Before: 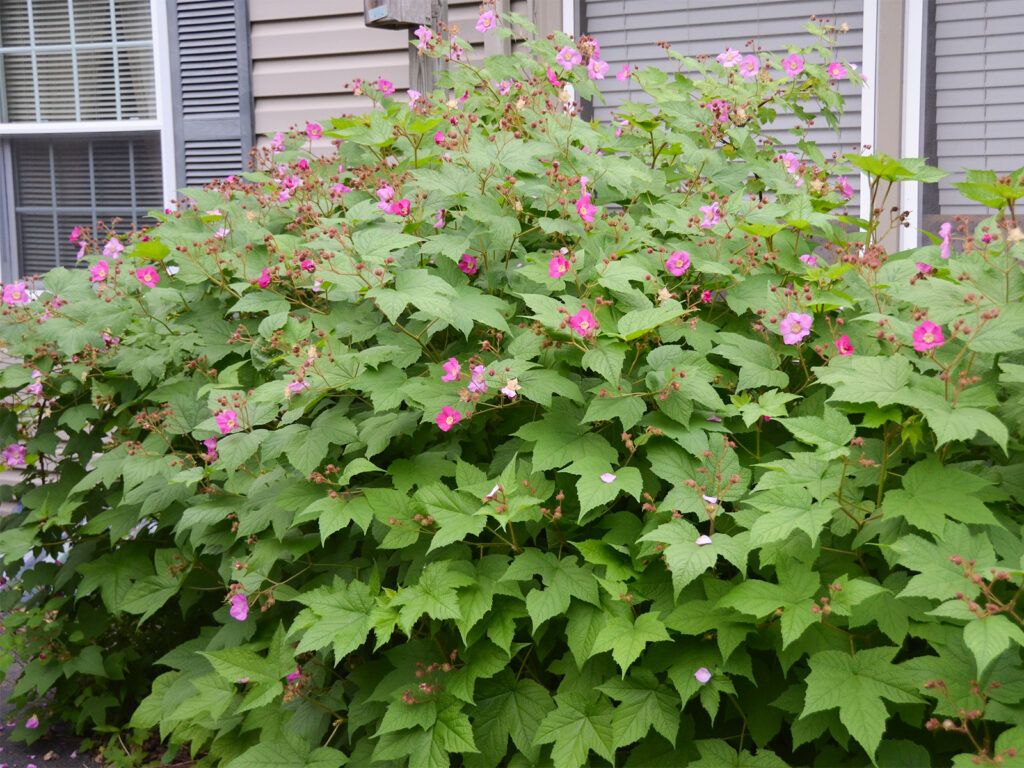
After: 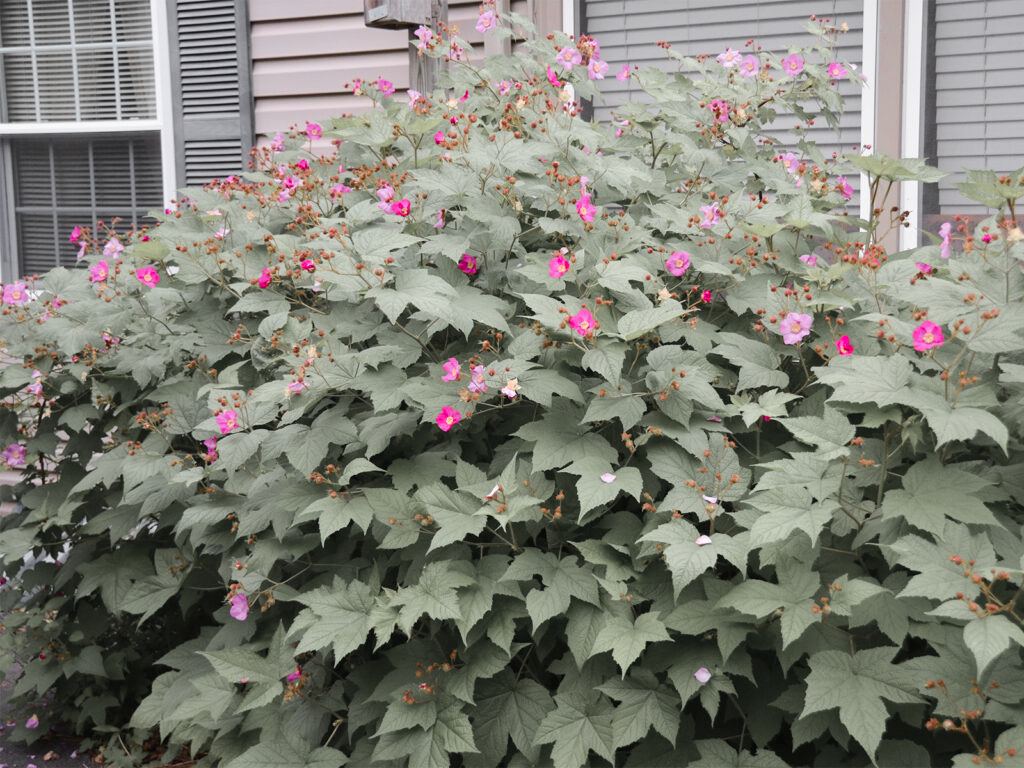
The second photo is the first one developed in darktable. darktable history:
contrast brightness saturation: contrast 0.07
color zones: curves: ch1 [(0, 0.638) (0.193, 0.442) (0.286, 0.15) (0.429, 0.14) (0.571, 0.142) (0.714, 0.154) (0.857, 0.175) (1, 0.638)]
